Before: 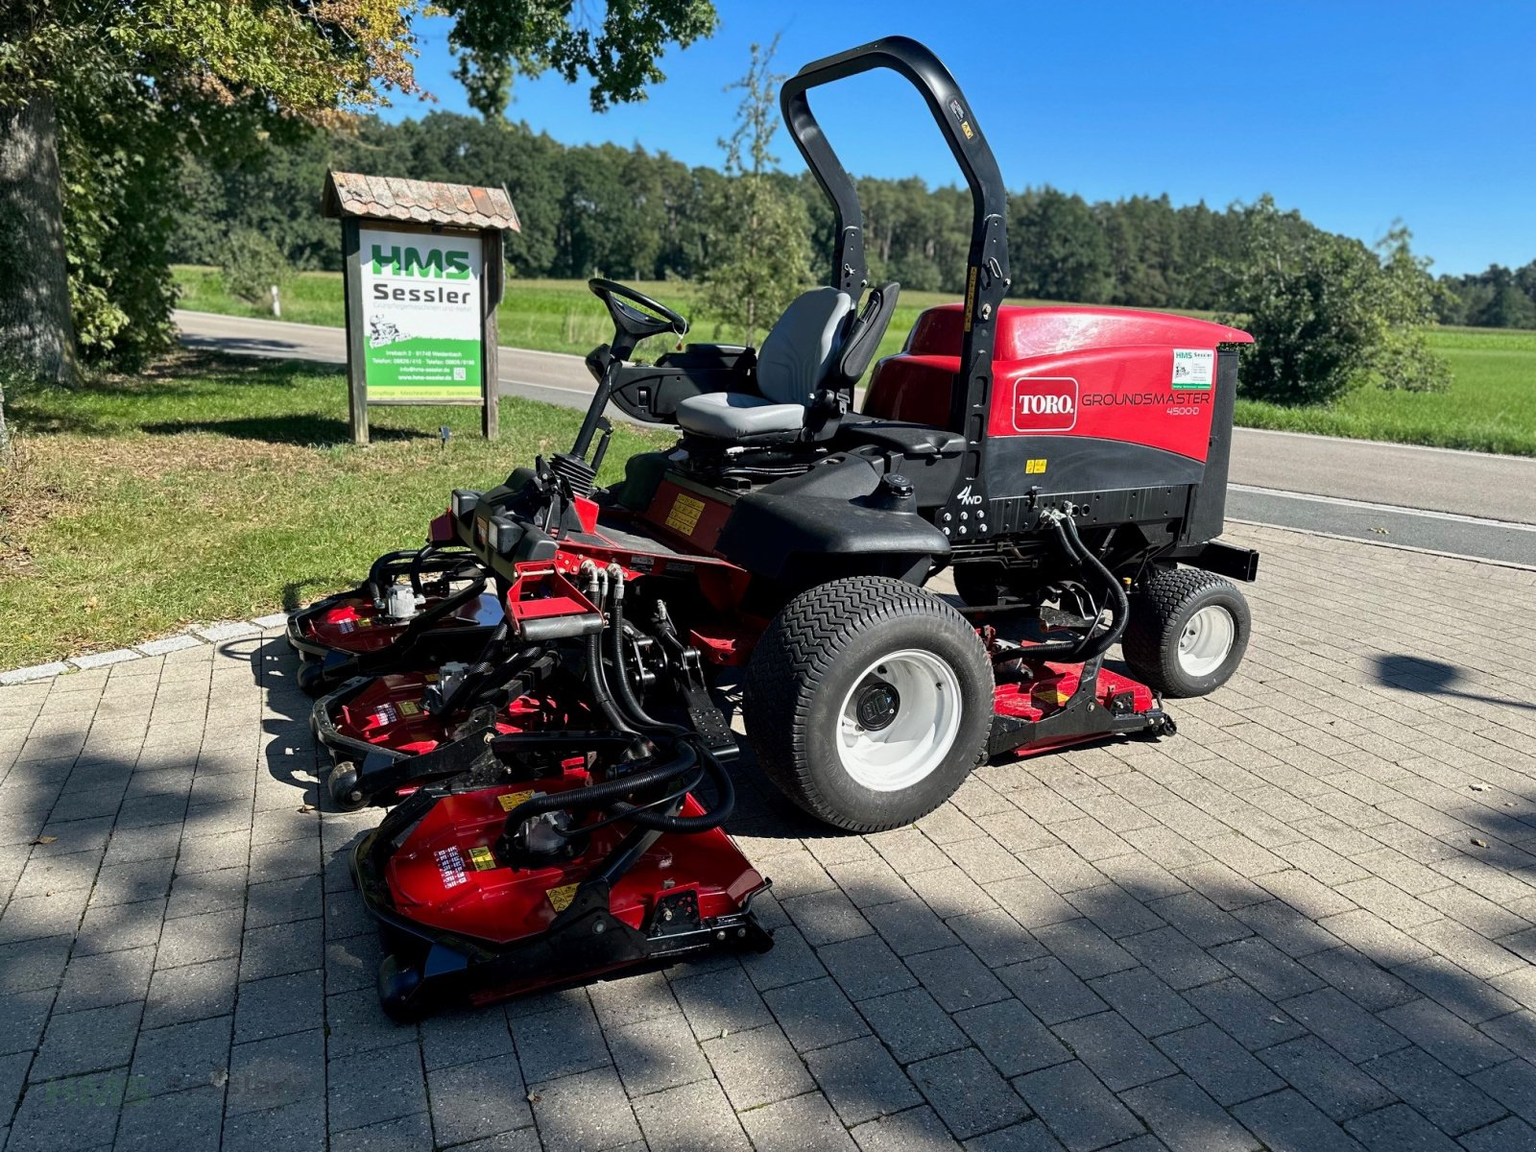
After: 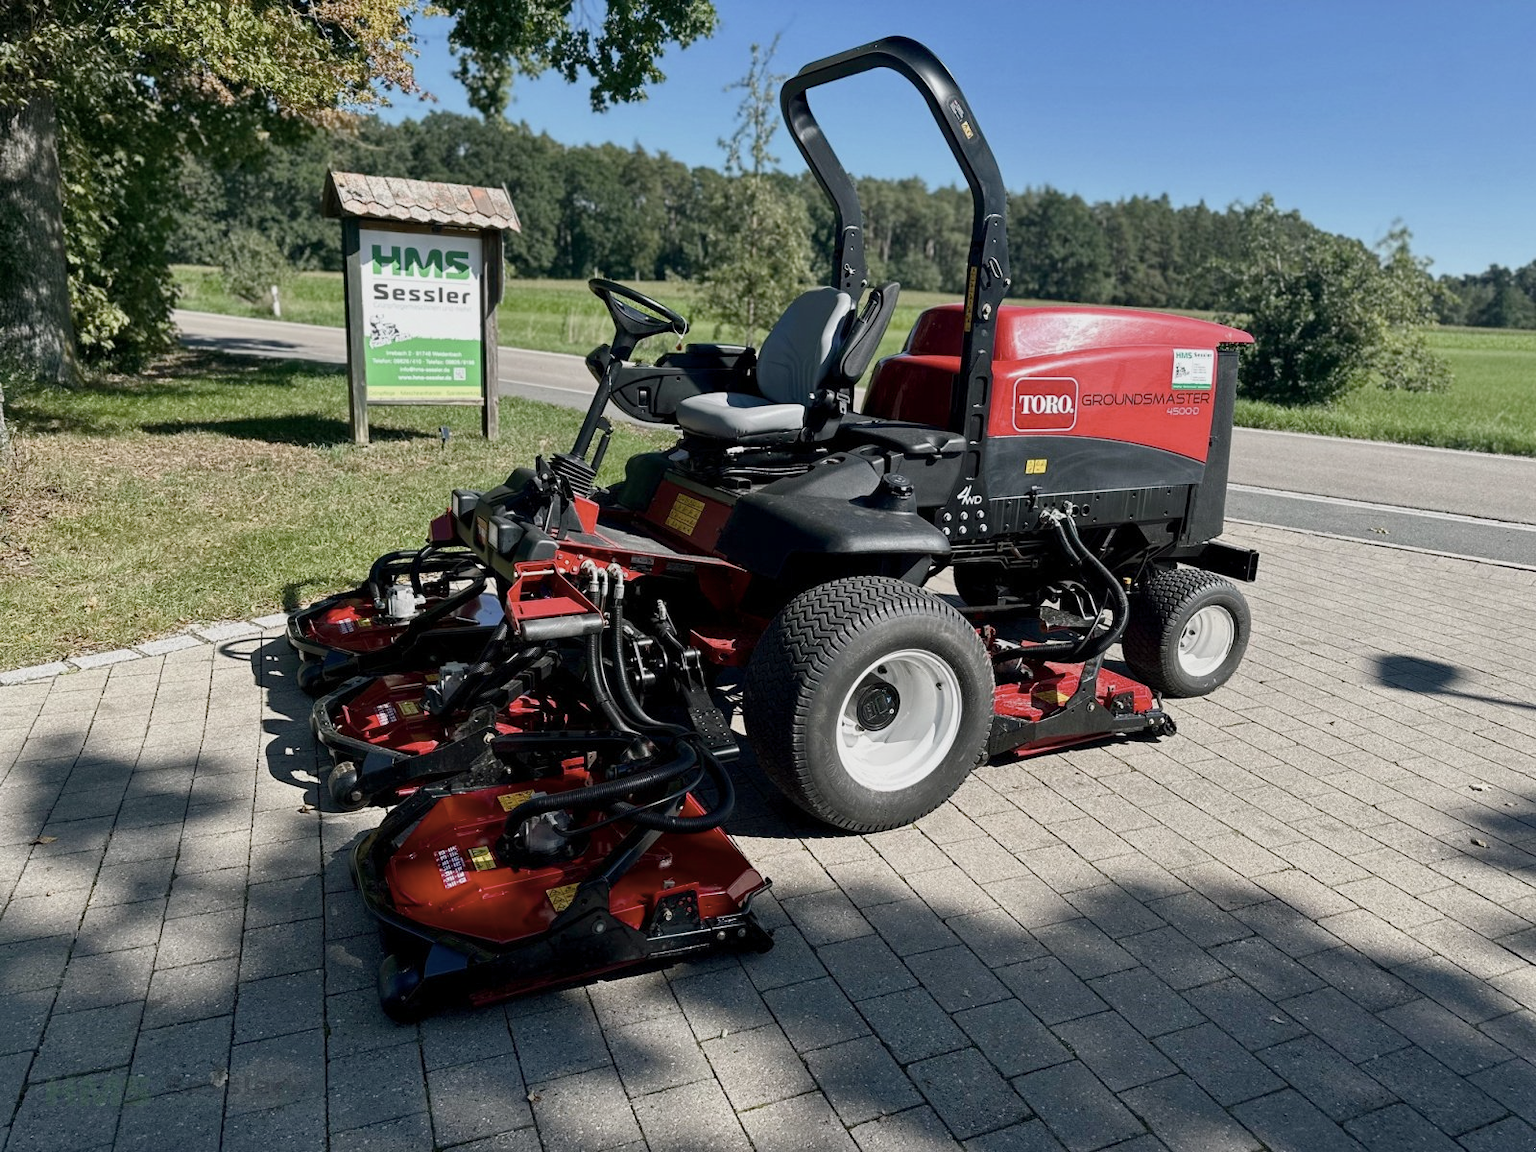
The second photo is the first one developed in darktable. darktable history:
color balance rgb: shadows lift › chroma 1%, shadows lift › hue 113°, highlights gain › chroma 0.2%, highlights gain › hue 333°, perceptual saturation grading › global saturation 20%, perceptual saturation grading › highlights -25%, perceptual saturation grading › shadows 25%, contrast -10%
contrast brightness saturation: contrast 0.1, saturation -0.36
